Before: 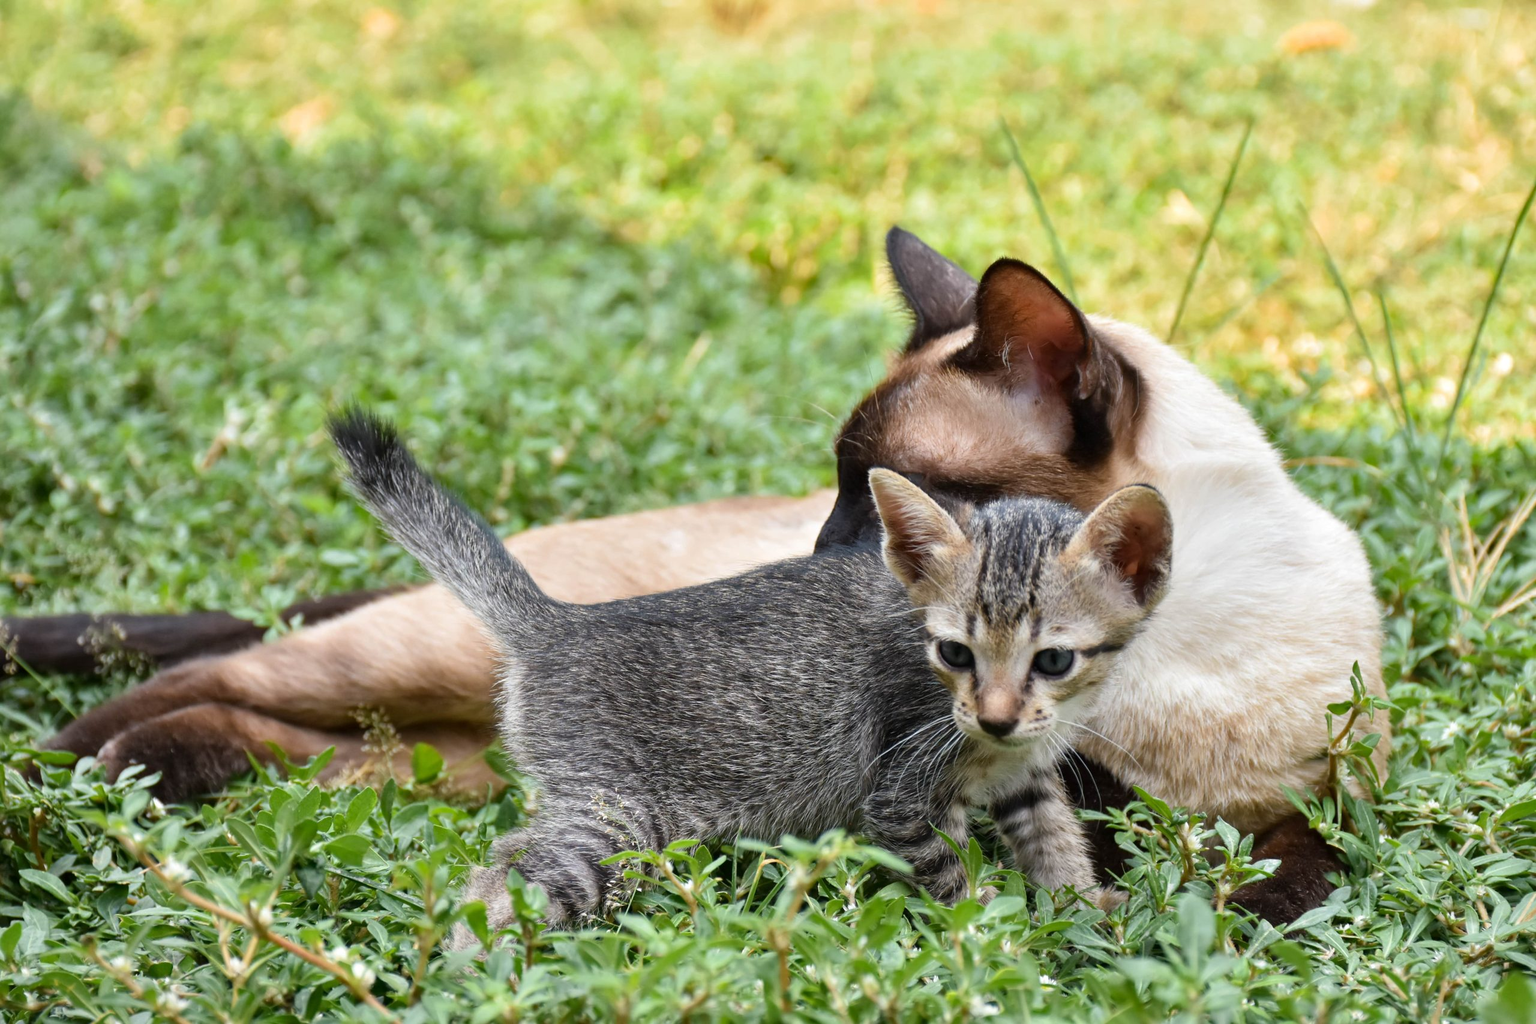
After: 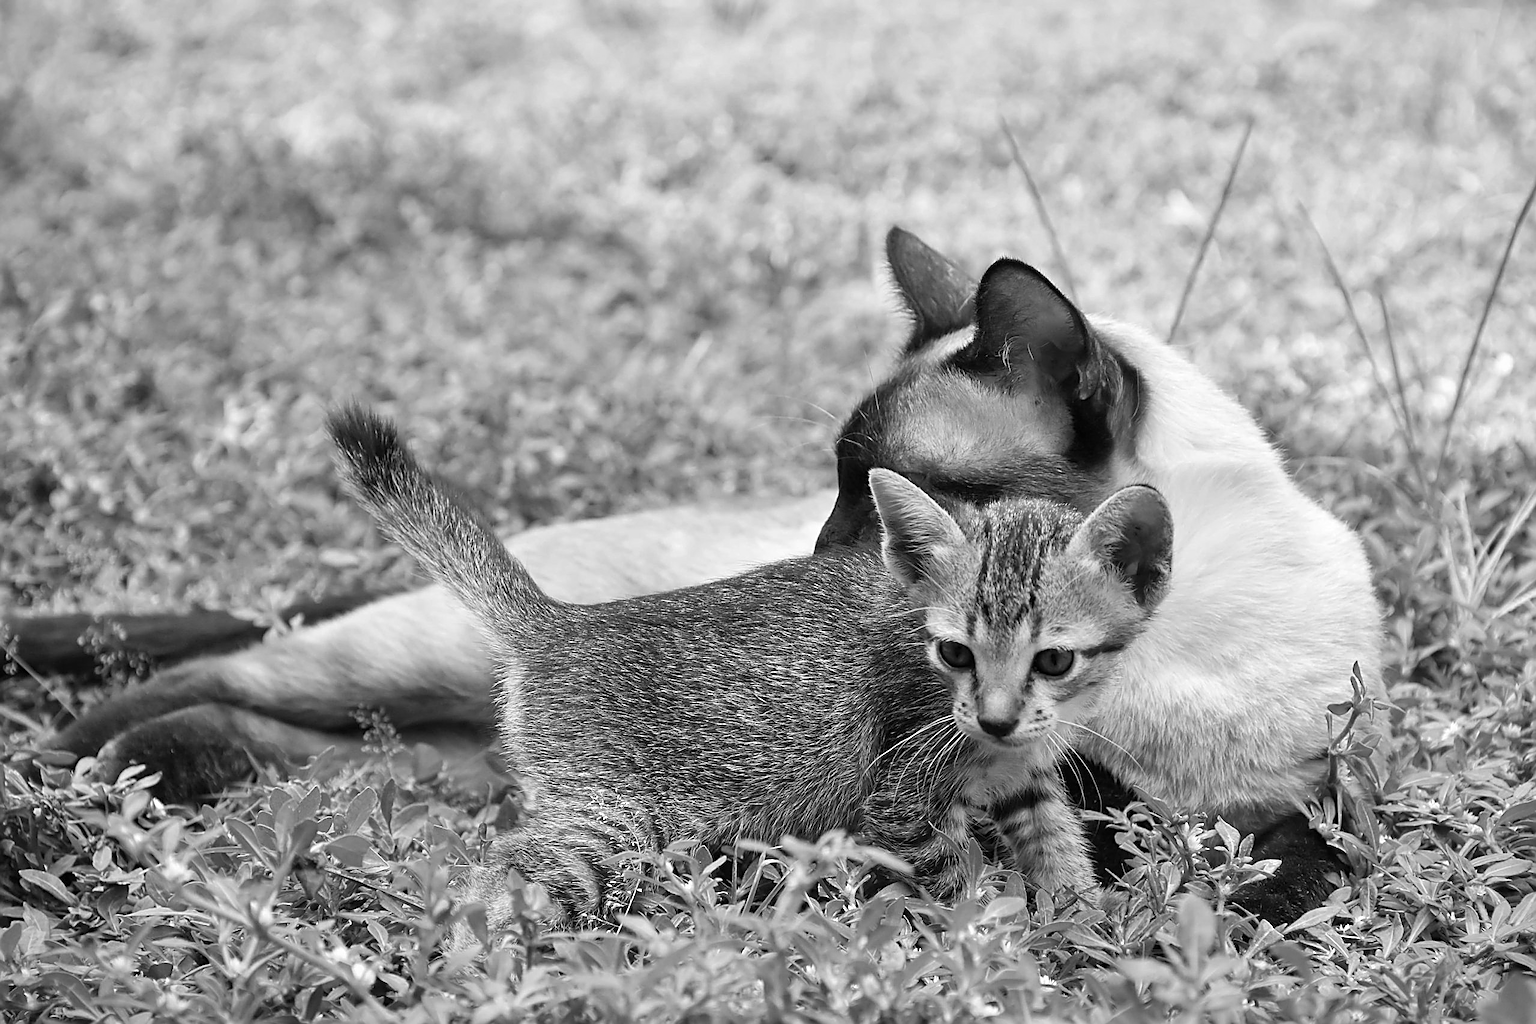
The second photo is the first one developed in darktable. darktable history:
monochrome: on, module defaults
sharpen: radius 1.685, amount 1.294
exposure: compensate highlight preservation false
contrast brightness saturation: saturation -0.1
vignetting: fall-off start 100%, brightness -0.282, width/height ratio 1.31
